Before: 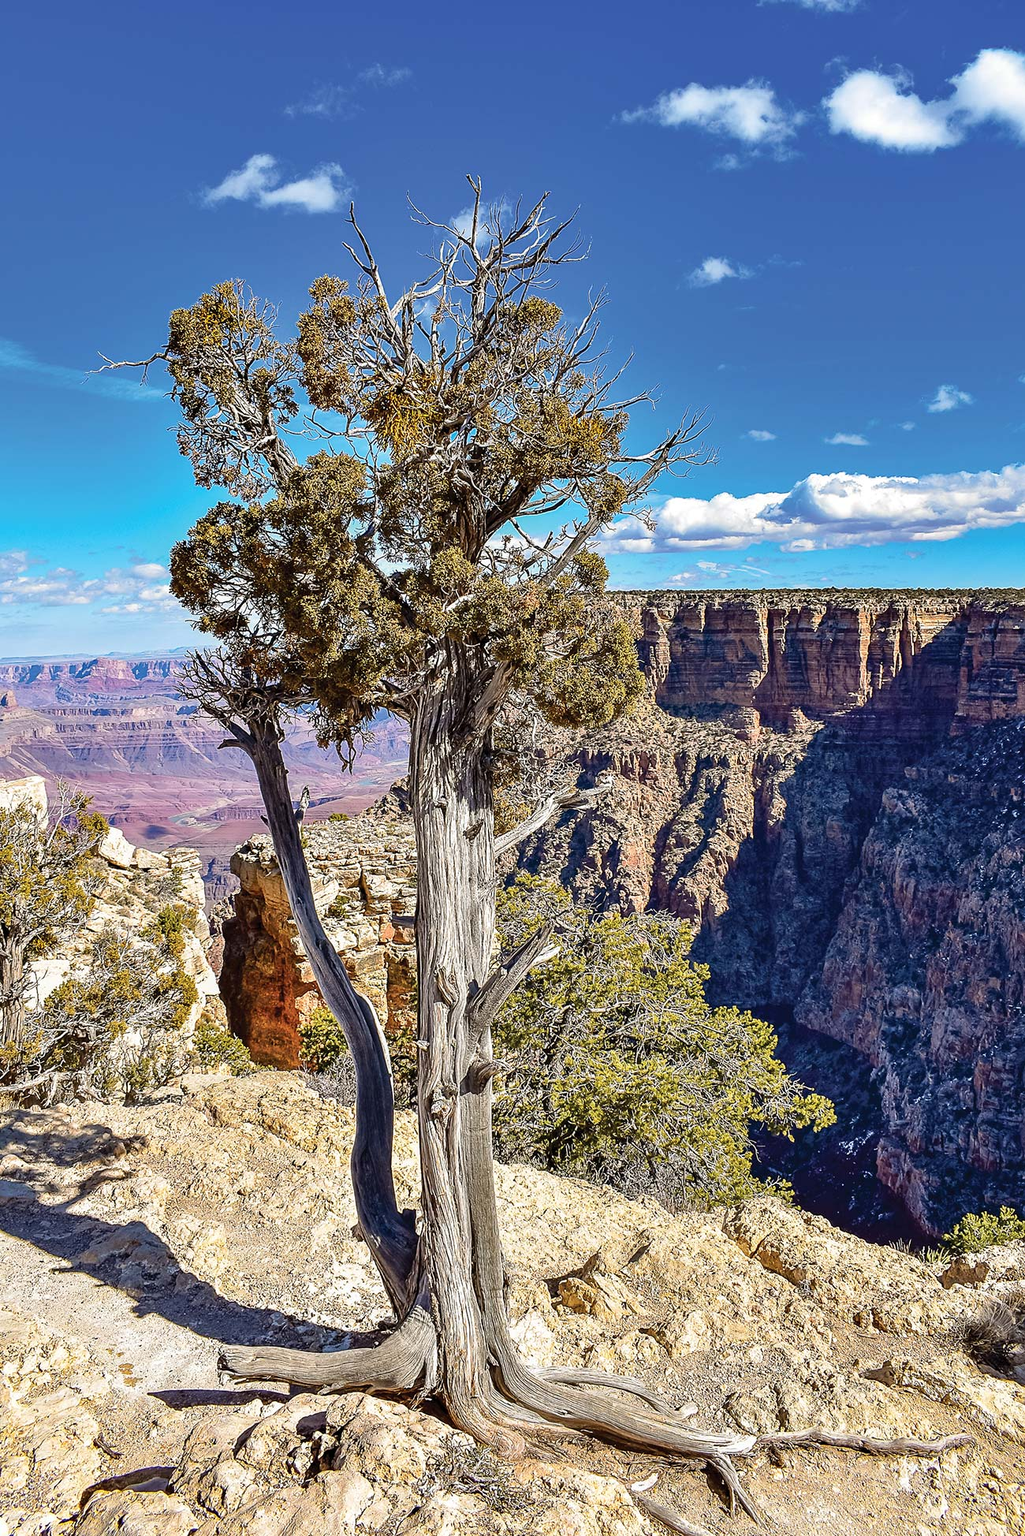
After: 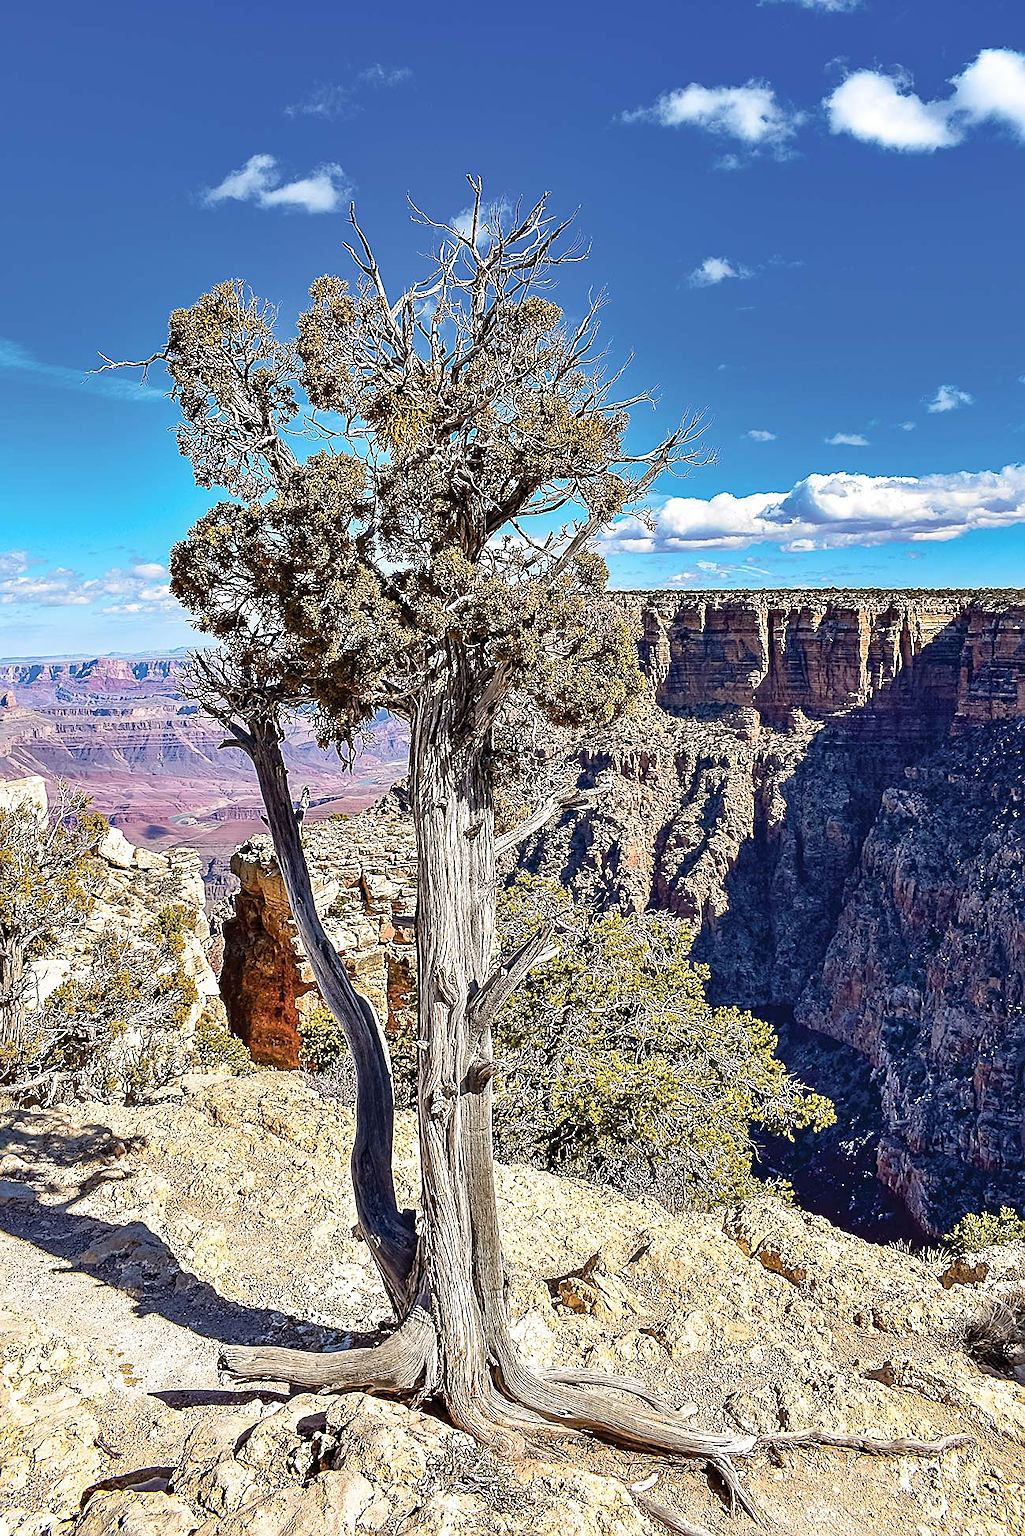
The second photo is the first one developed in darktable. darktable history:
shadows and highlights: shadows 1.77, highlights 41.95
sharpen: on, module defaults
